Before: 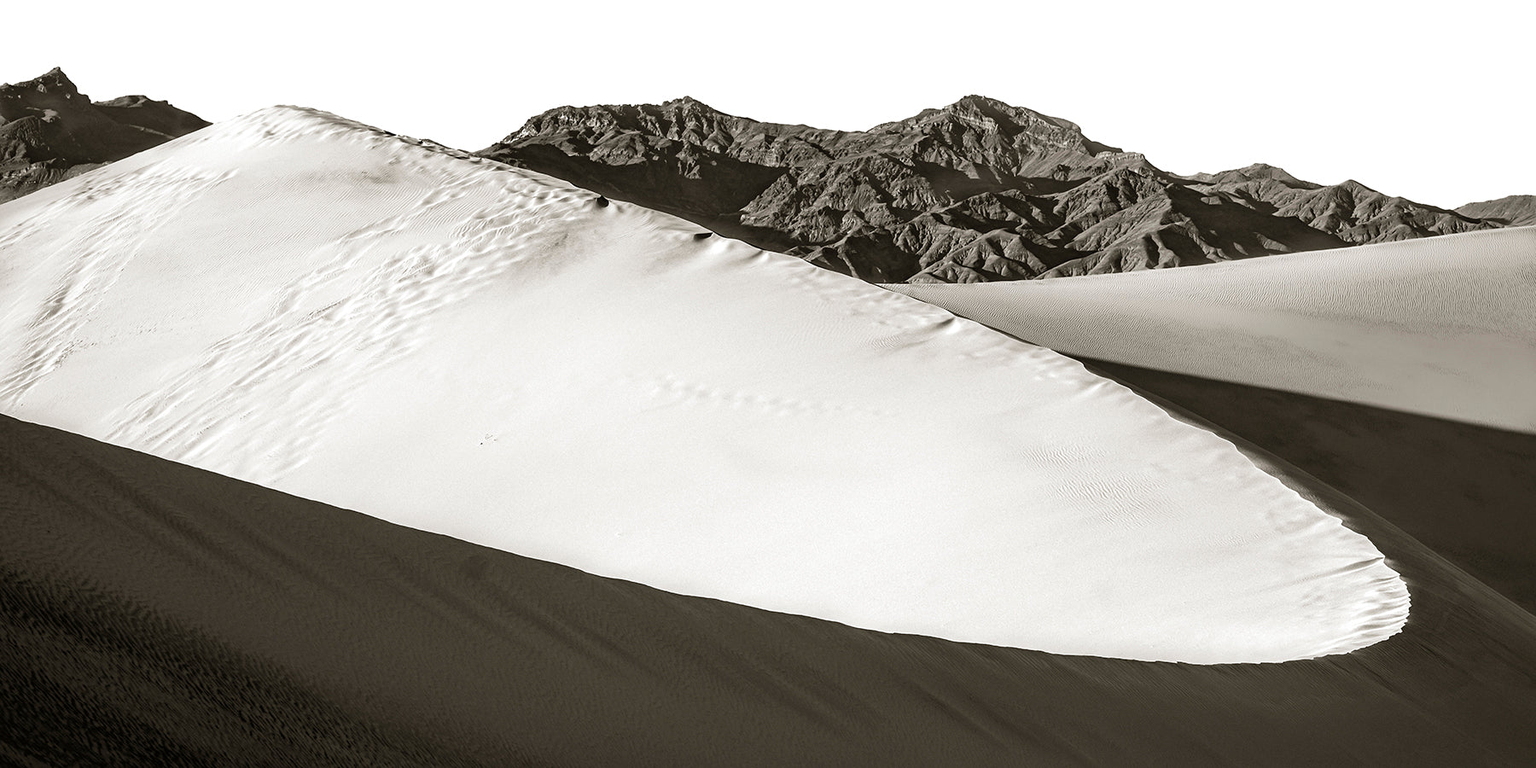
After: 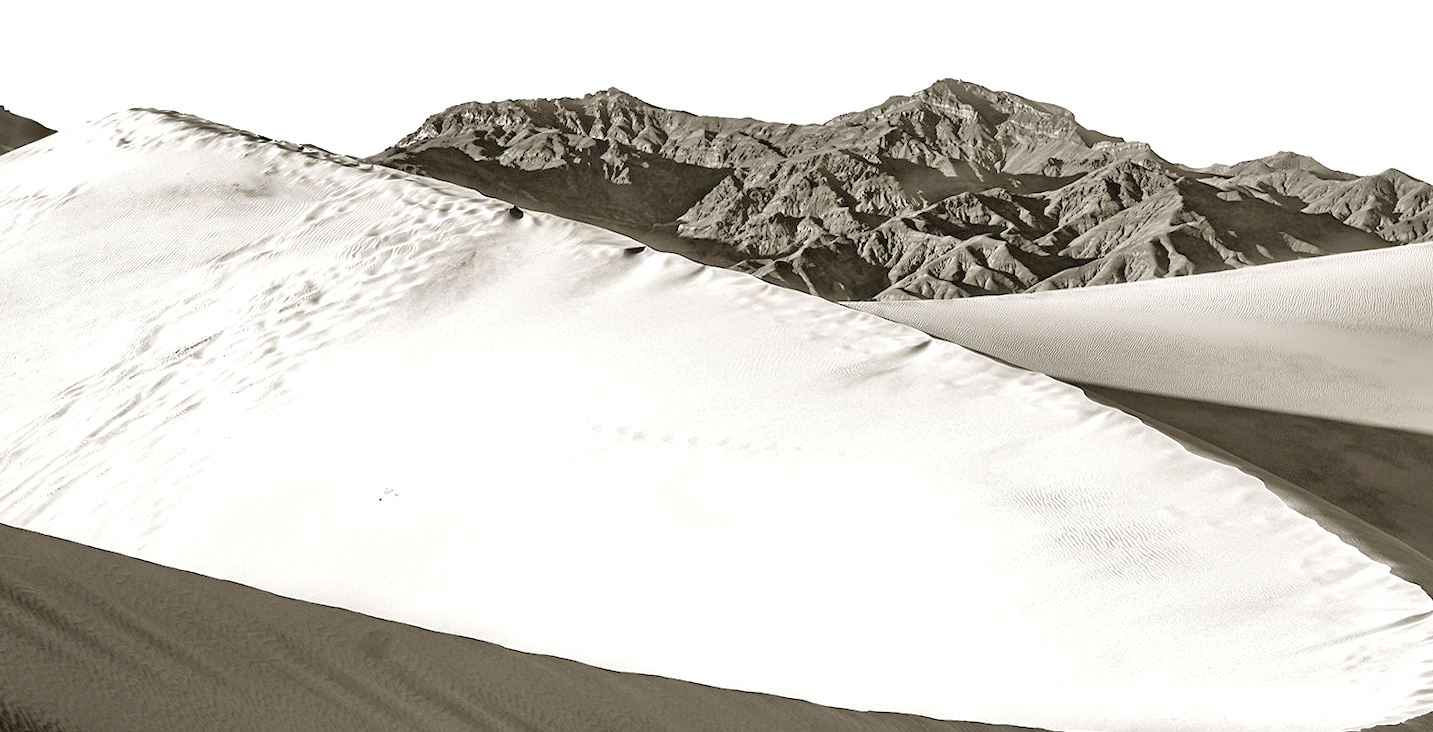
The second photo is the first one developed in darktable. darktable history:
tone equalizer: -7 EV 0.15 EV, -6 EV 0.6 EV, -5 EV 1.15 EV, -4 EV 1.33 EV, -3 EV 1.15 EV, -2 EV 0.6 EV, -1 EV 0.15 EV, mask exposure compensation -0.5 EV
crop and rotate: left 10.77%, top 5.1%, right 10.41%, bottom 16.76%
rotate and perspective: rotation -1.24°, automatic cropping off
shadows and highlights: radius 44.78, white point adjustment 6.64, compress 79.65%, highlights color adjustment 78.42%, soften with gaussian
